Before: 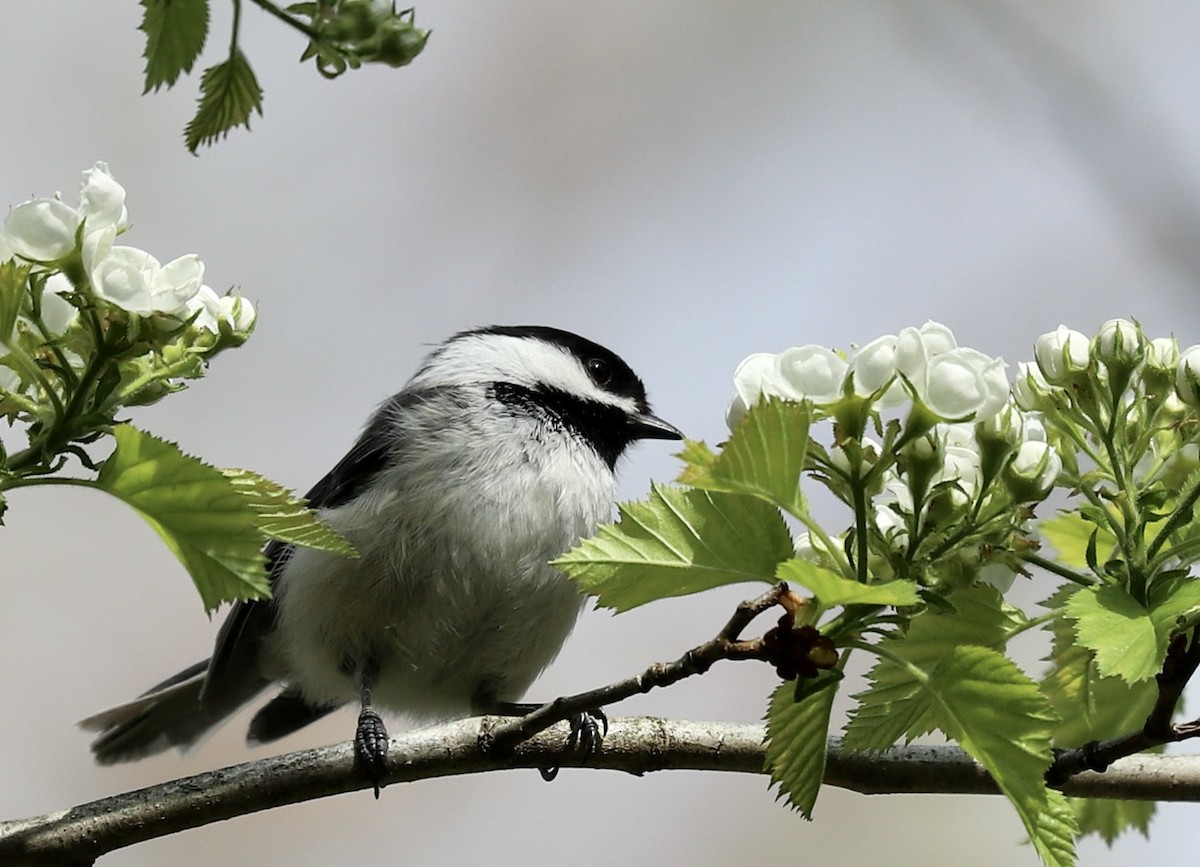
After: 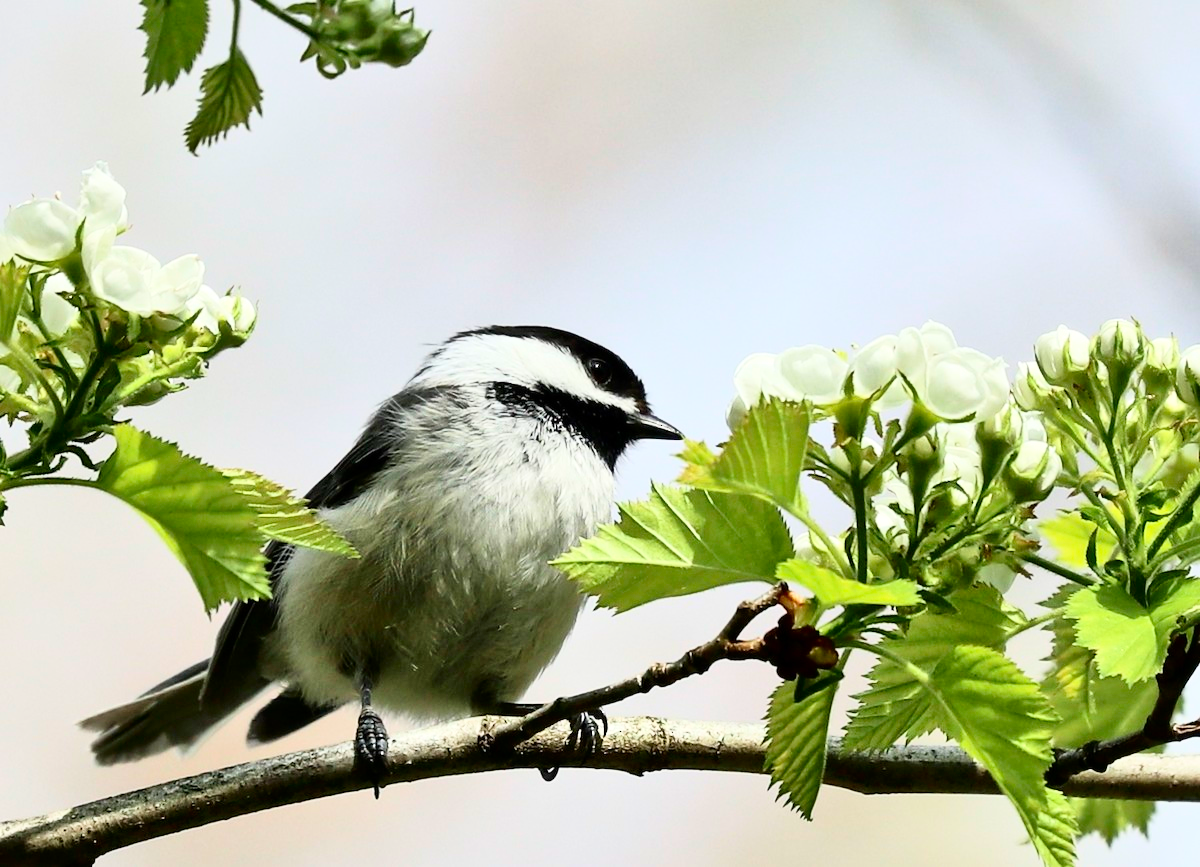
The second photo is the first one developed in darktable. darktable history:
velvia: strength 17.06%
tone equalizer: -7 EV 0.141 EV, -6 EV 0.634 EV, -5 EV 1.17 EV, -4 EV 1.31 EV, -3 EV 1.13 EV, -2 EV 0.6 EV, -1 EV 0.155 EV, smoothing 1
contrast brightness saturation: contrast 0.403, brightness 0.102, saturation 0.211
